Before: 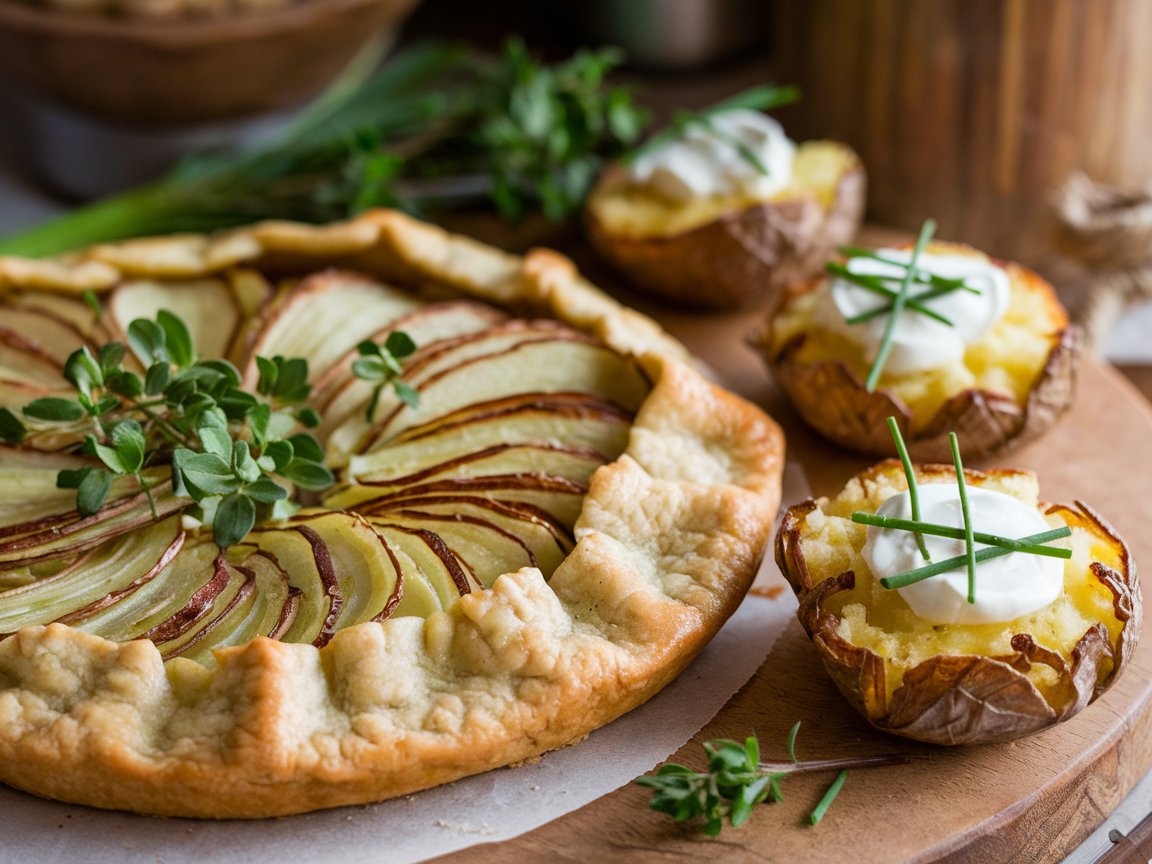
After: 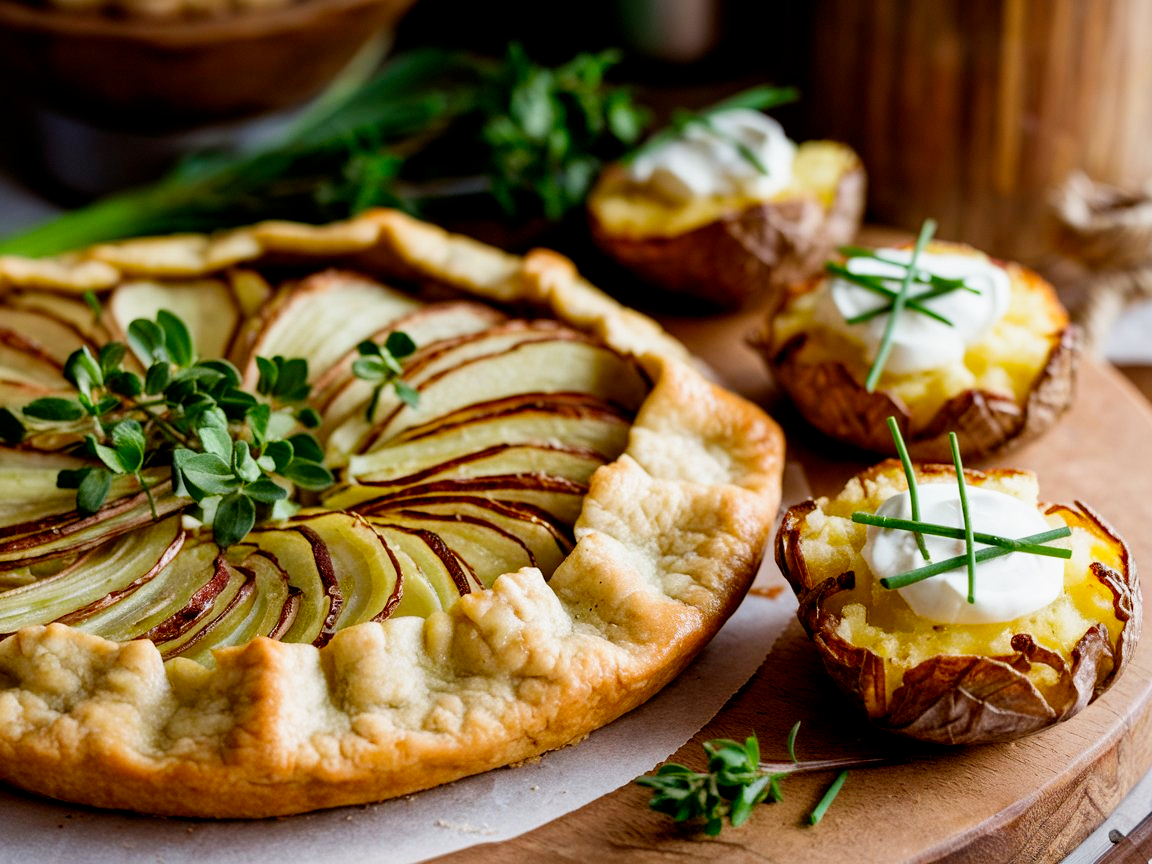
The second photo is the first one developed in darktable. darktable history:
filmic rgb: black relative exposure -6.29 EV, white relative exposure 2.8 EV, threshold 3.02 EV, target black luminance 0%, hardness 4.61, latitude 68.3%, contrast 1.277, shadows ↔ highlights balance -3.37%, preserve chrominance no, color science v3 (2019), use custom middle-gray values true, enable highlight reconstruction true
